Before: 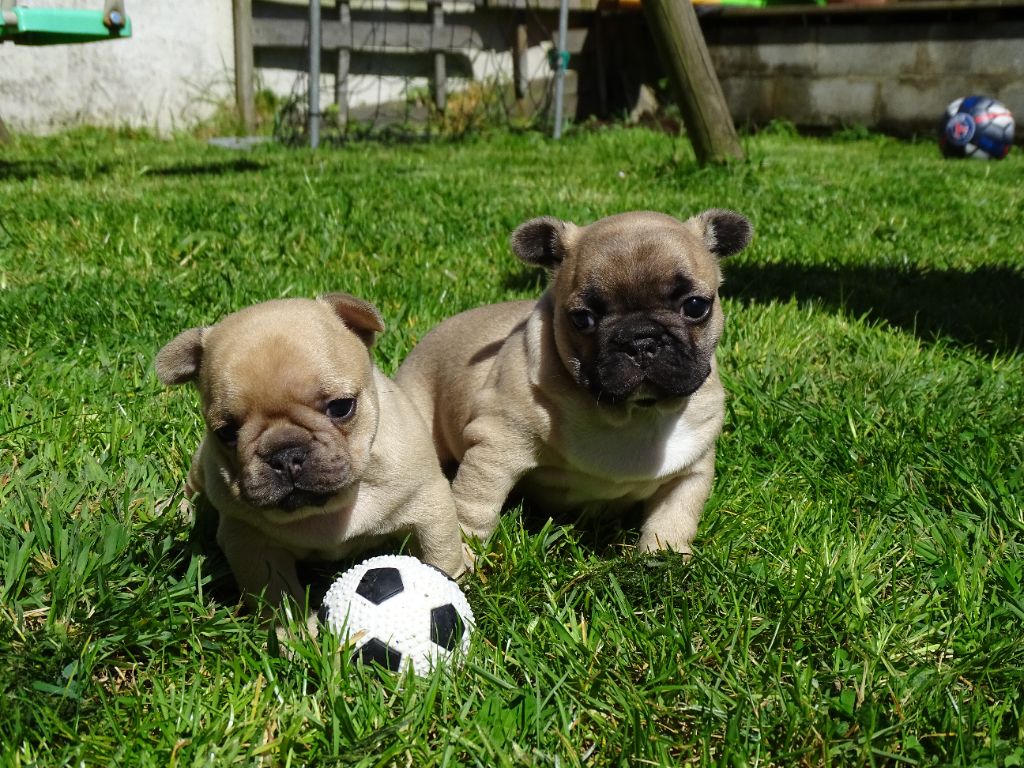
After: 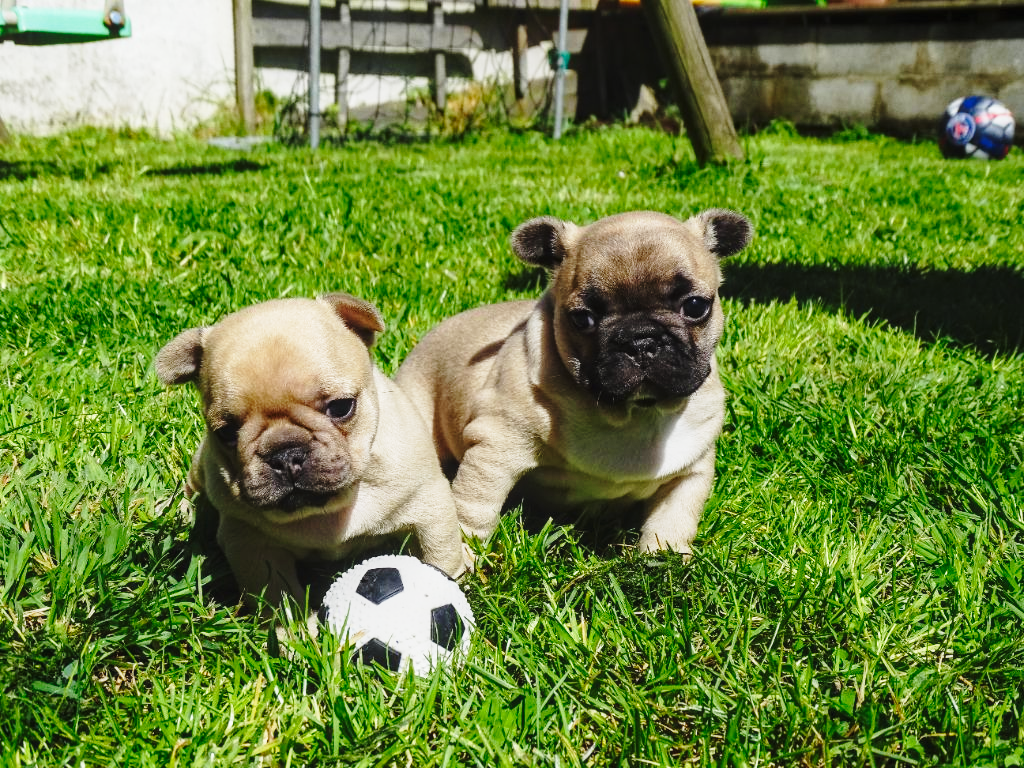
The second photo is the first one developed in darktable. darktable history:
local contrast: detail 110%
tone equalizer: on, module defaults
base curve: curves: ch0 [(0, 0) (0.028, 0.03) (0.121, 0.232) (0.46, 0.748) (0.859, 0.968) (1, 1)], preserve colors none
